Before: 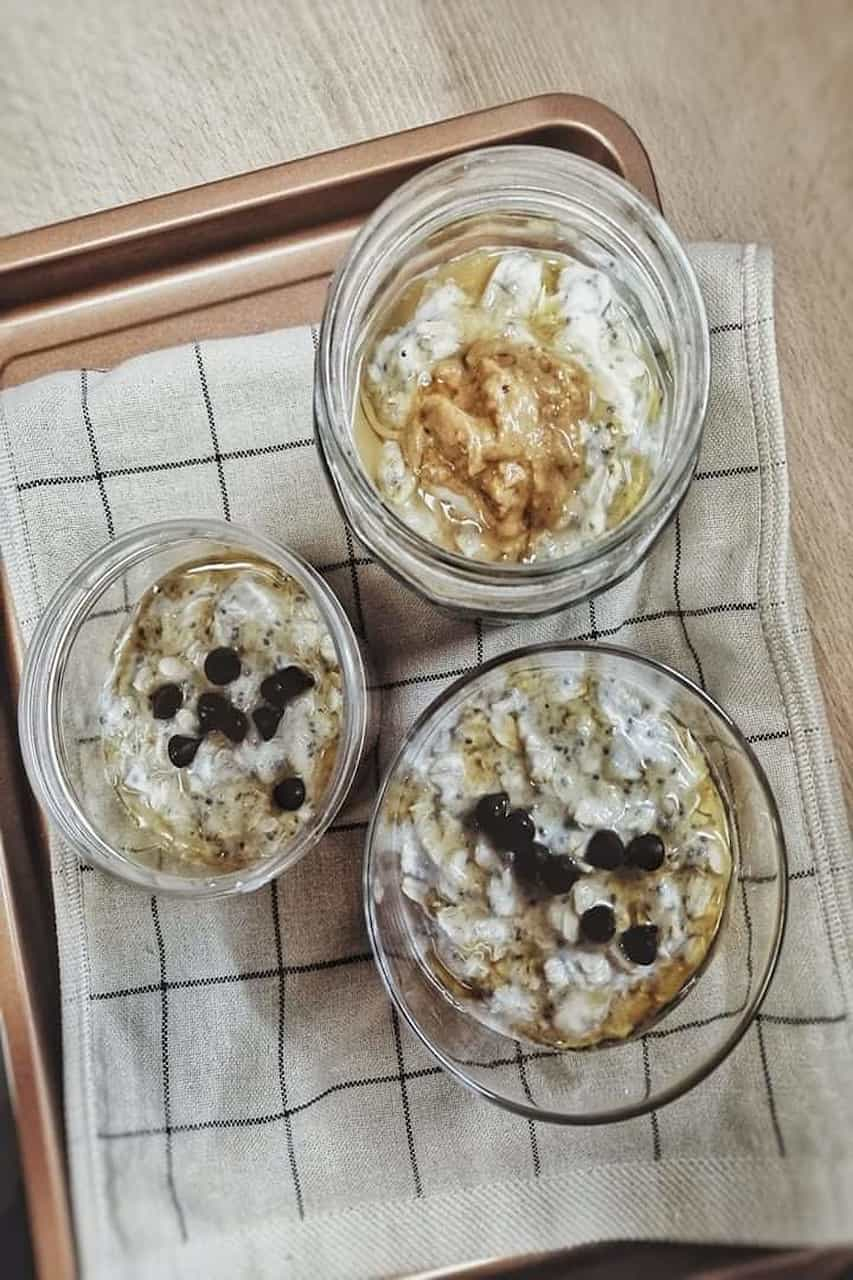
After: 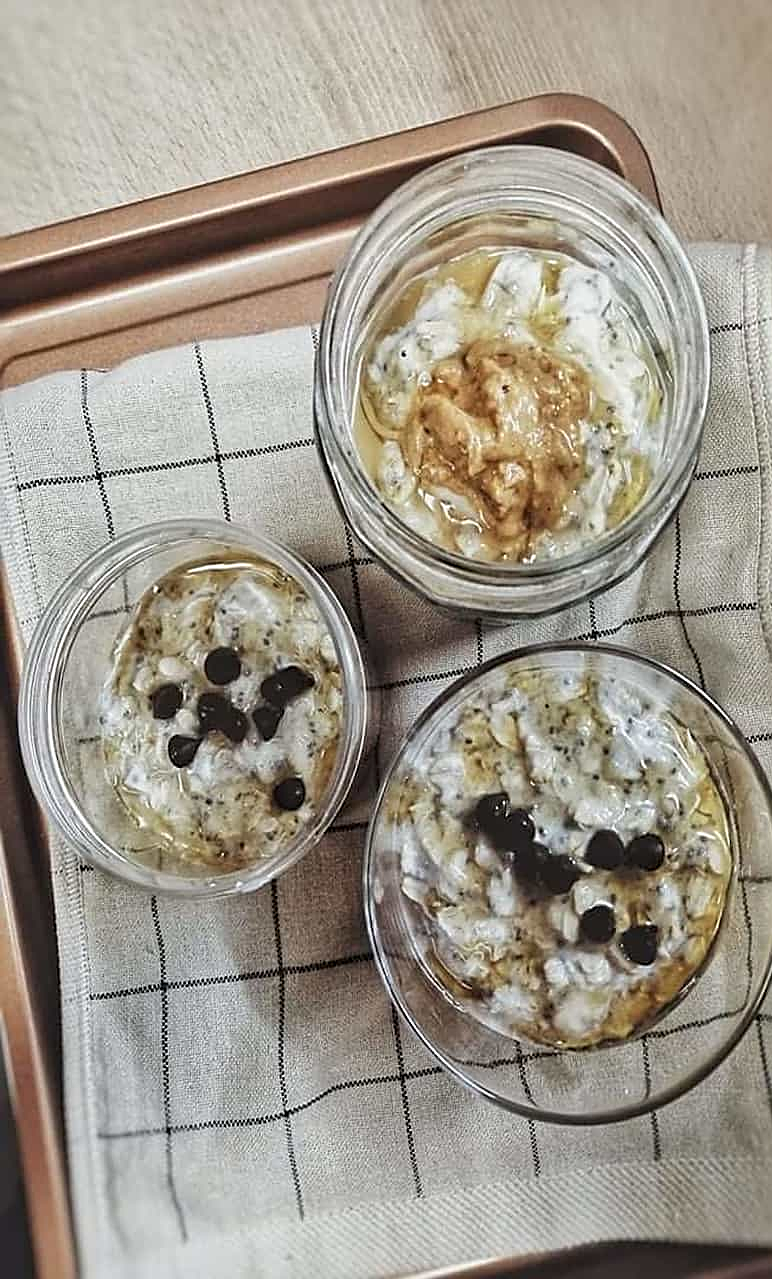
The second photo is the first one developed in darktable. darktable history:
sharpen: on, module defaults
crop: right 9.495%, bottom 0.016%
